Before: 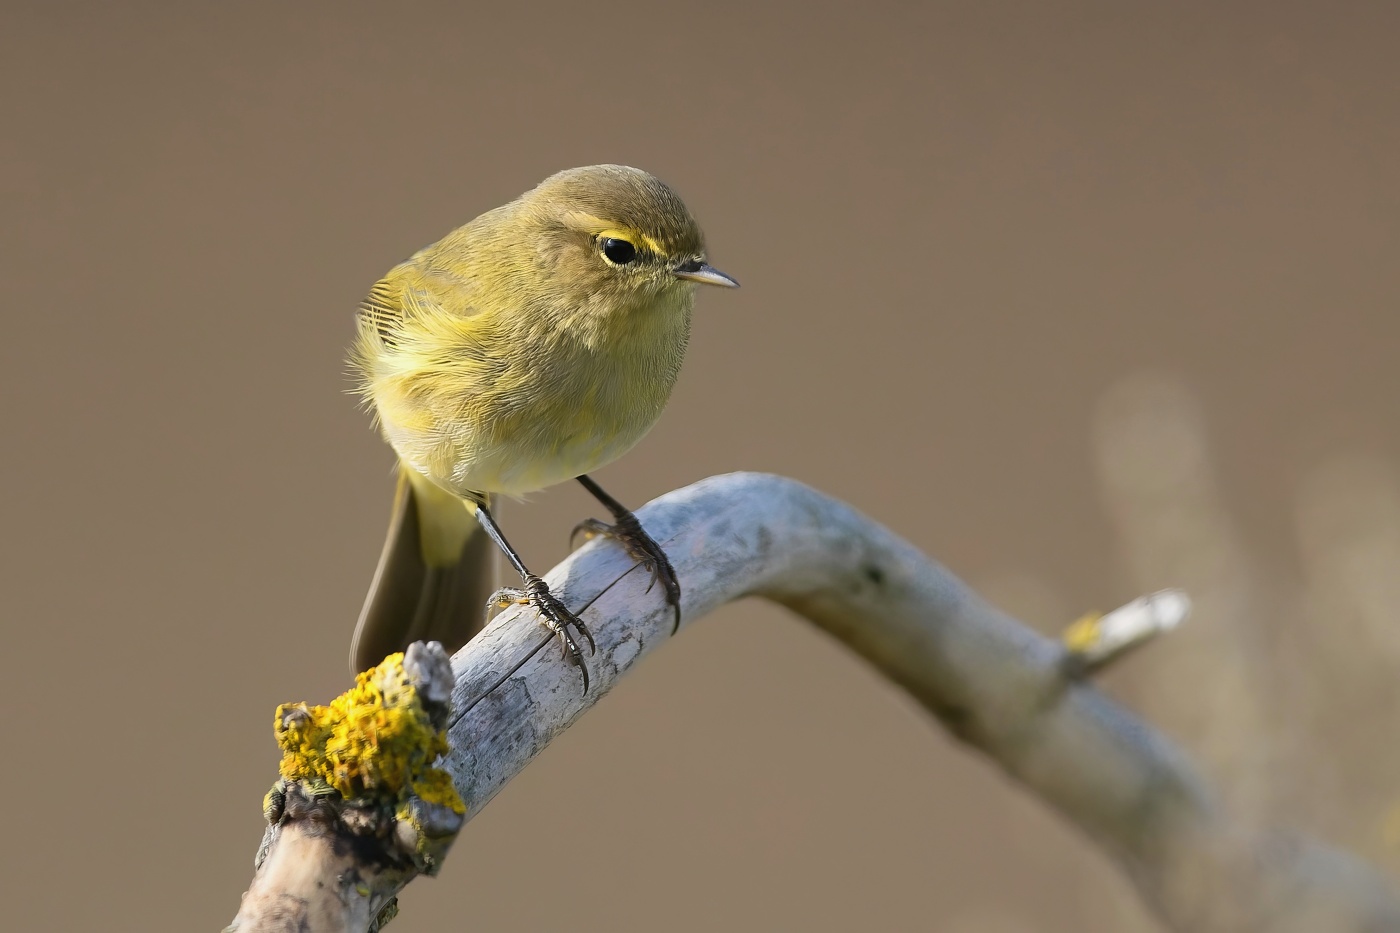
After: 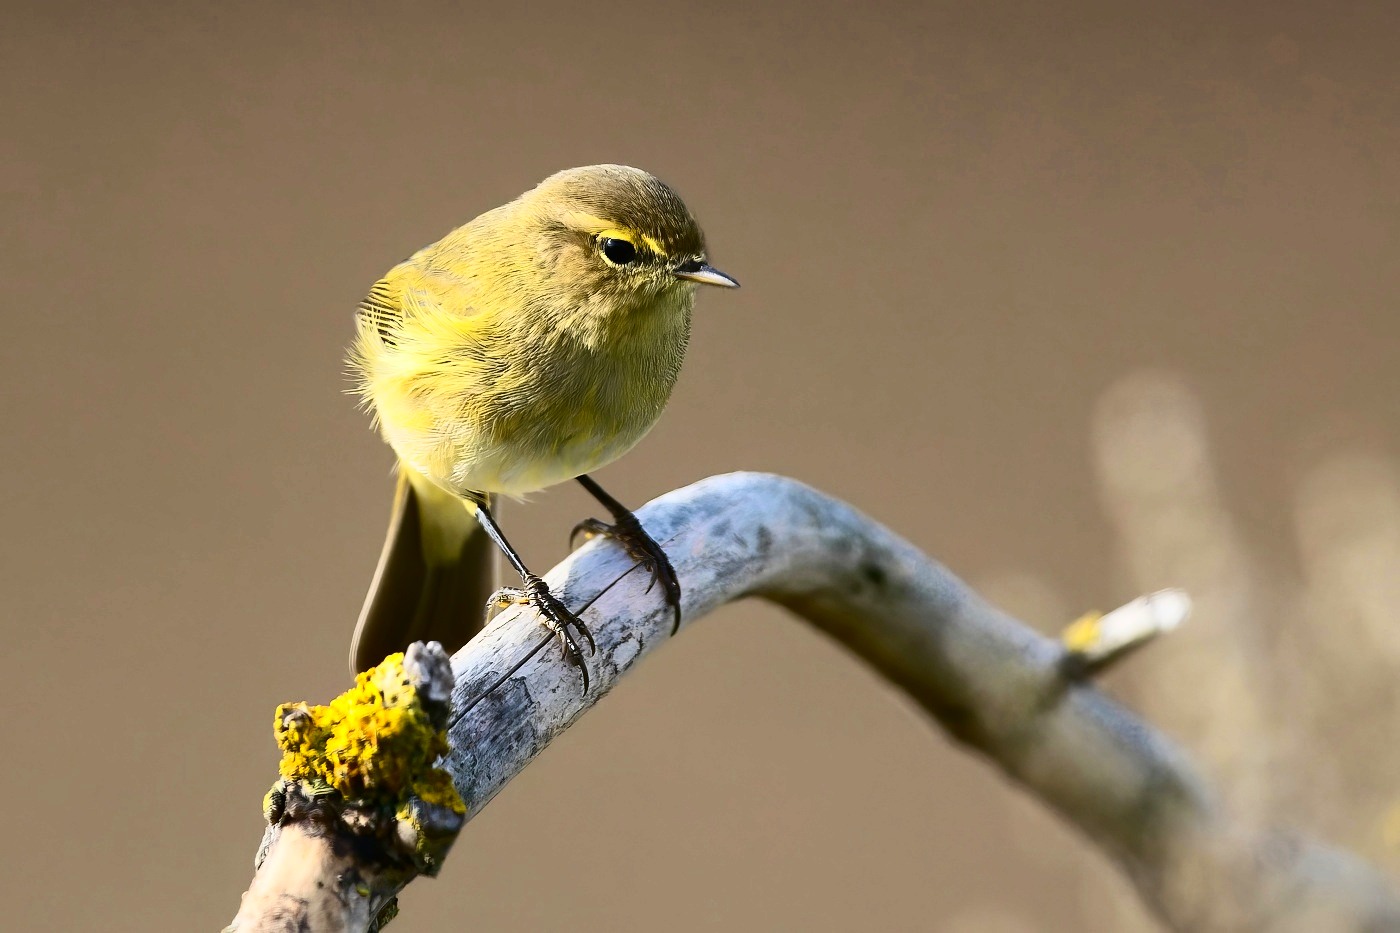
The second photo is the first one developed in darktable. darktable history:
exposure: compensate highlight preservation false
contrast brightness saturation: contrast 0.411, brightness 0.045, saturation 0.265
